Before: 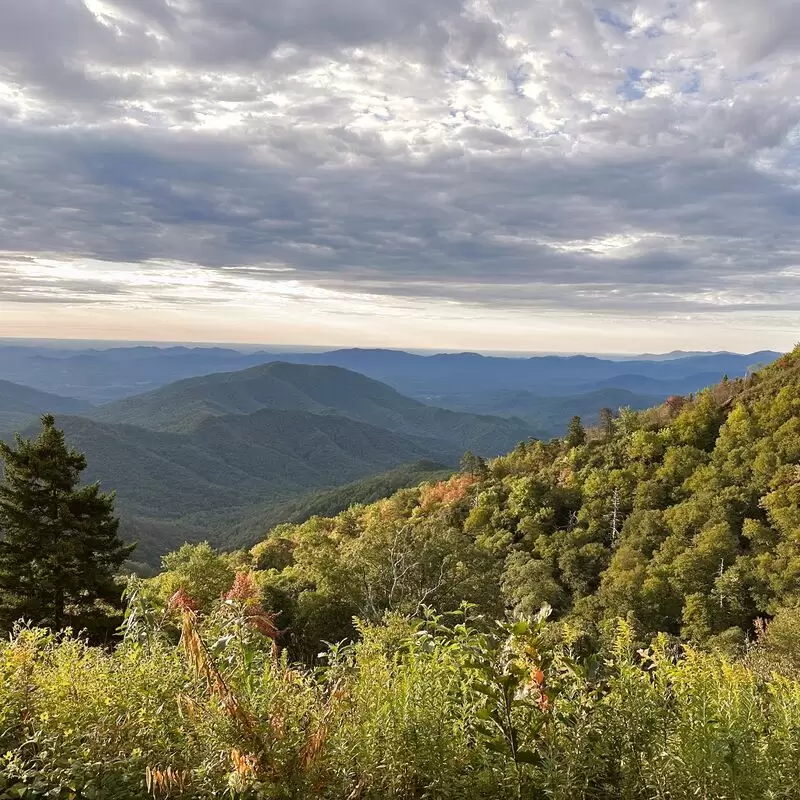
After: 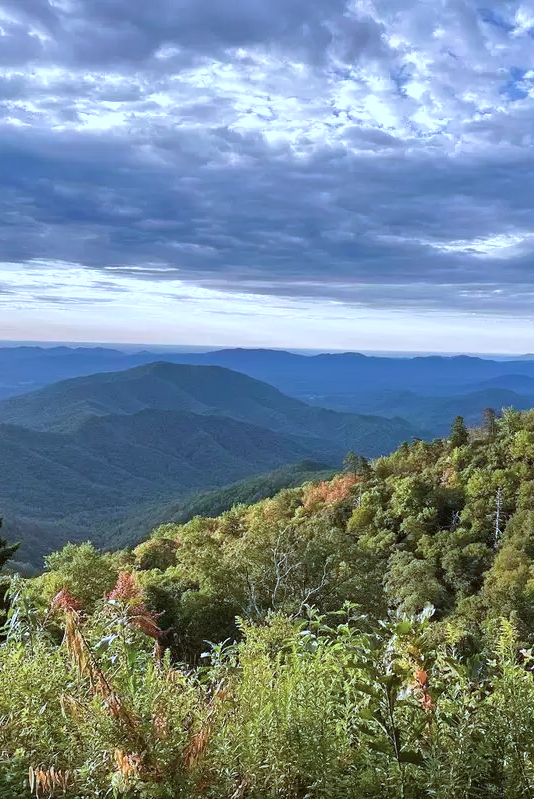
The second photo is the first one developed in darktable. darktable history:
crop and rotate: left 14.845%, right 18.336%
velvia: on, module defaults
color calibration: illuminant custom, x 0.39, y 0.392, temperature 3854.02 K
shadows and highlights: shadows 60.17, highlights color adjustment 89.32%, soften with gaussian
